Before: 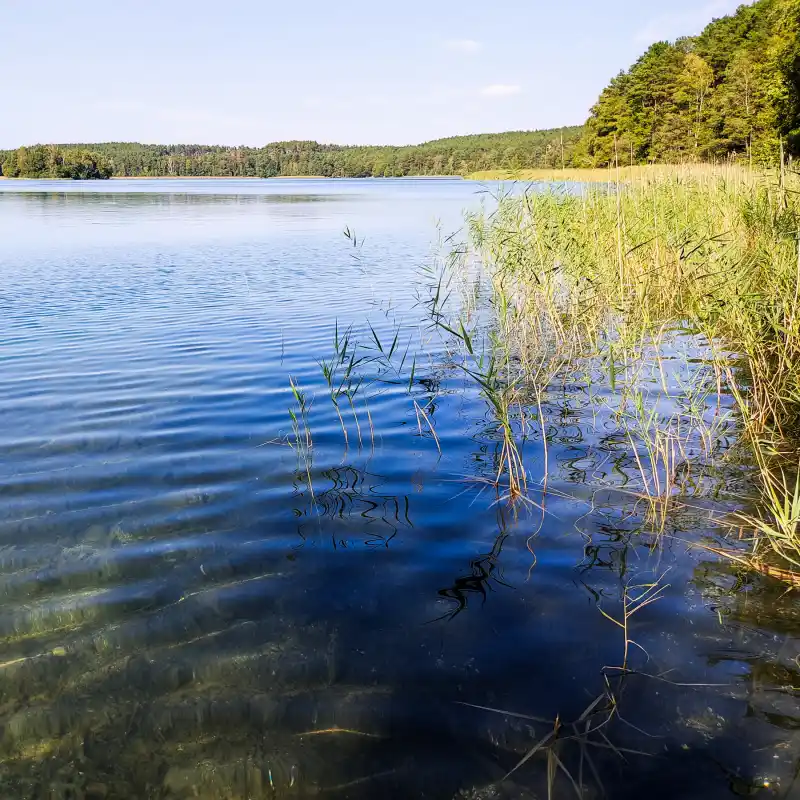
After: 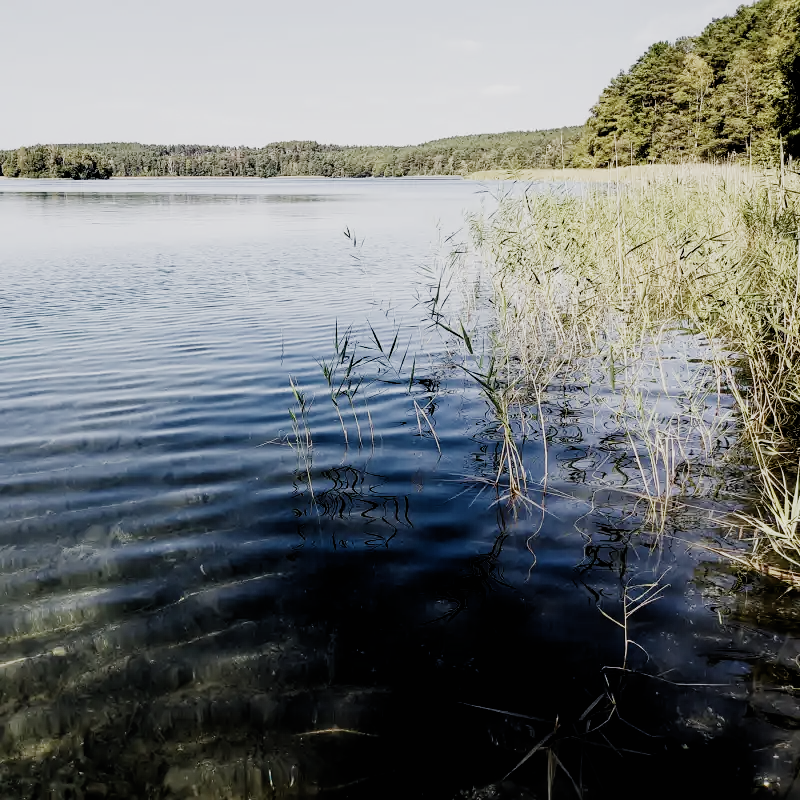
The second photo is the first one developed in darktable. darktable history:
filmic rgb: black relative exposure -5.08 EV, white relative exposure 3.96 EV, hardness 2.88, contrast 1.297, highlights saturation mix -29.39%, preserve chrominance no, color science v4 (2020)
exposure: black level correction 0.001, exposure 0.017 EV, compensate highlight preservation false
tone equalizer: on, module defaults
